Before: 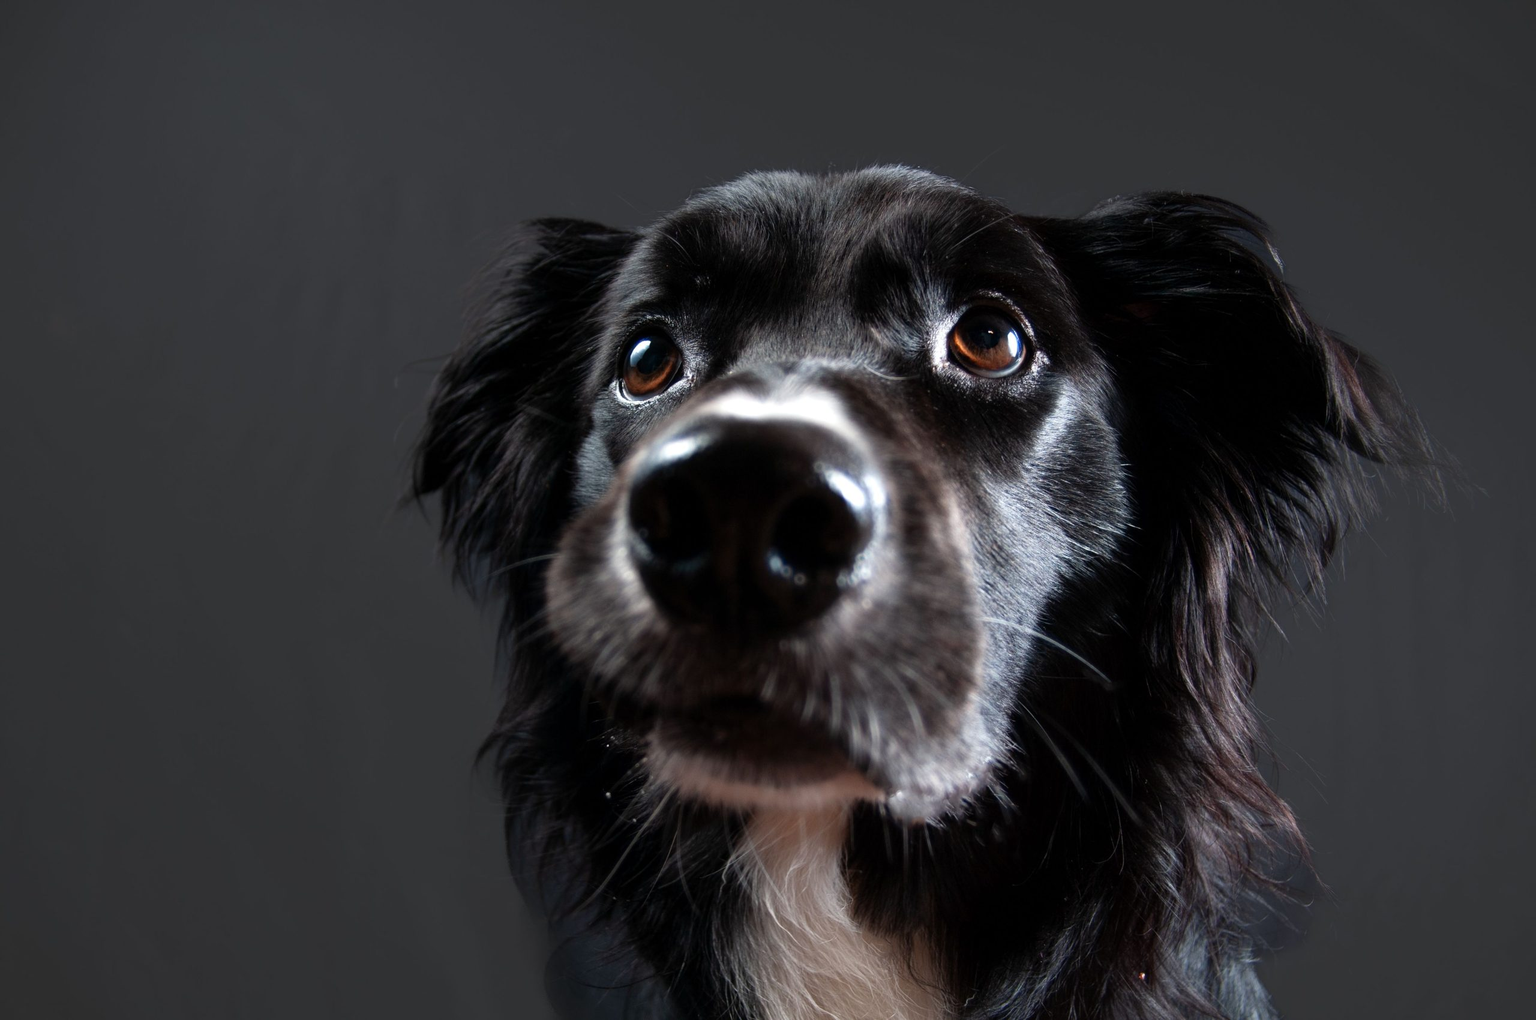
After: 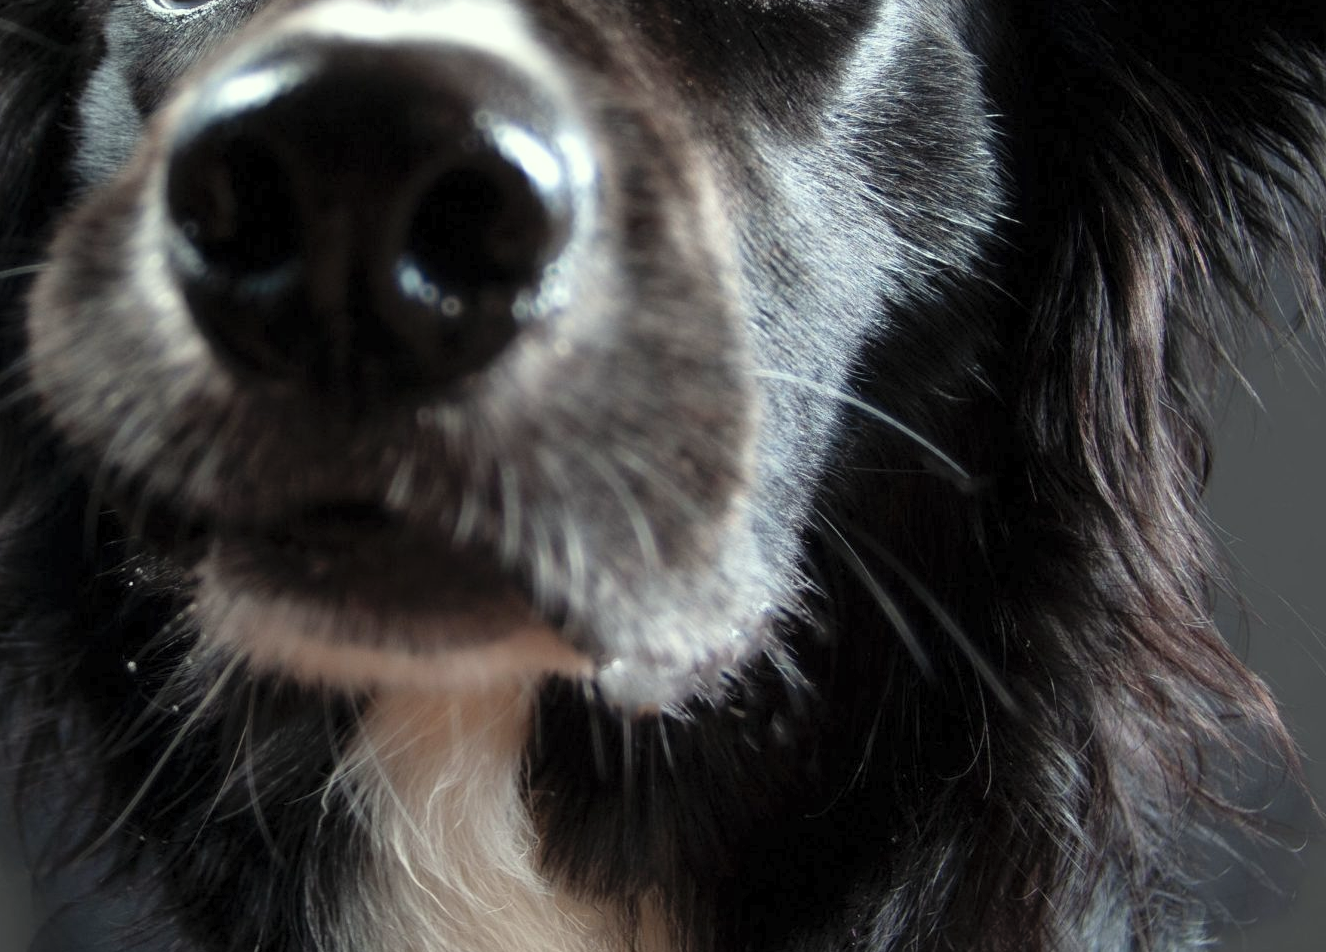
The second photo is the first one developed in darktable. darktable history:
crop: left 34.479%, top 38.822%, right 13.718%, bottom 5.172%
contrast brightness saturation: brightness 0.15
color correction: highlights a* -4.73, highlights b* 5.06, saturation 0.97
